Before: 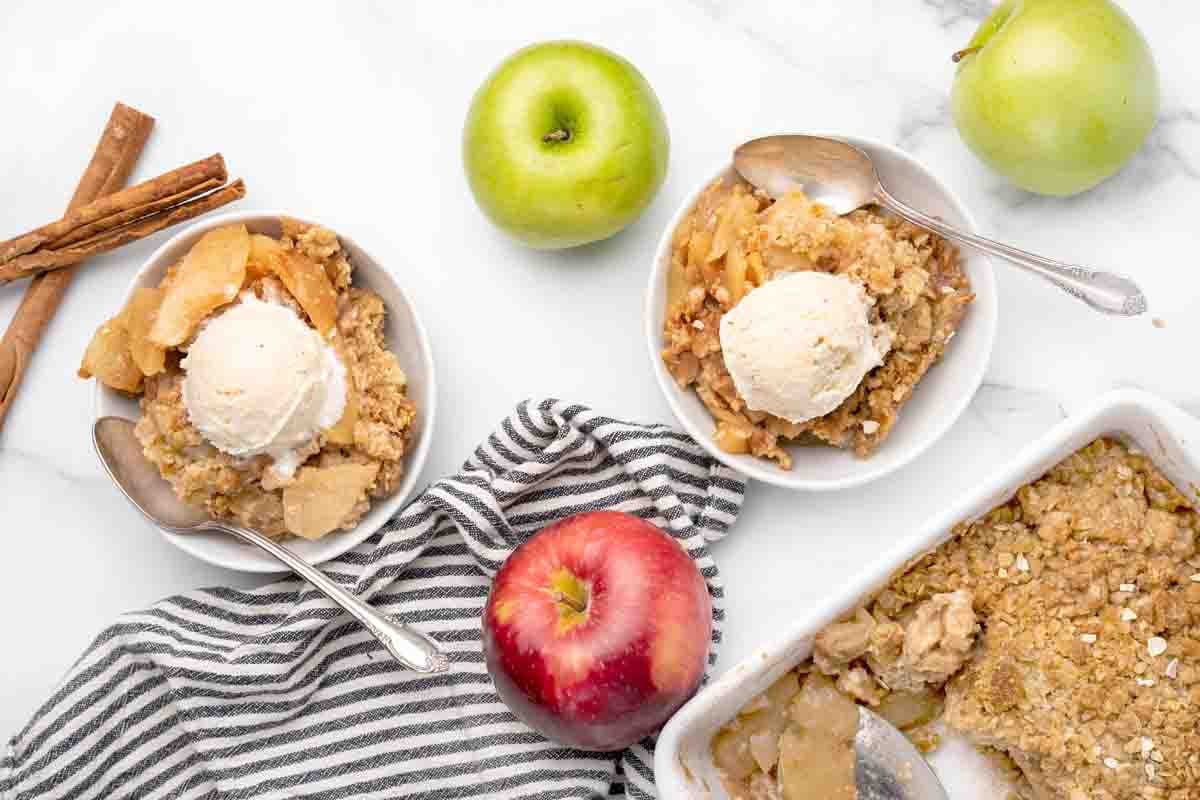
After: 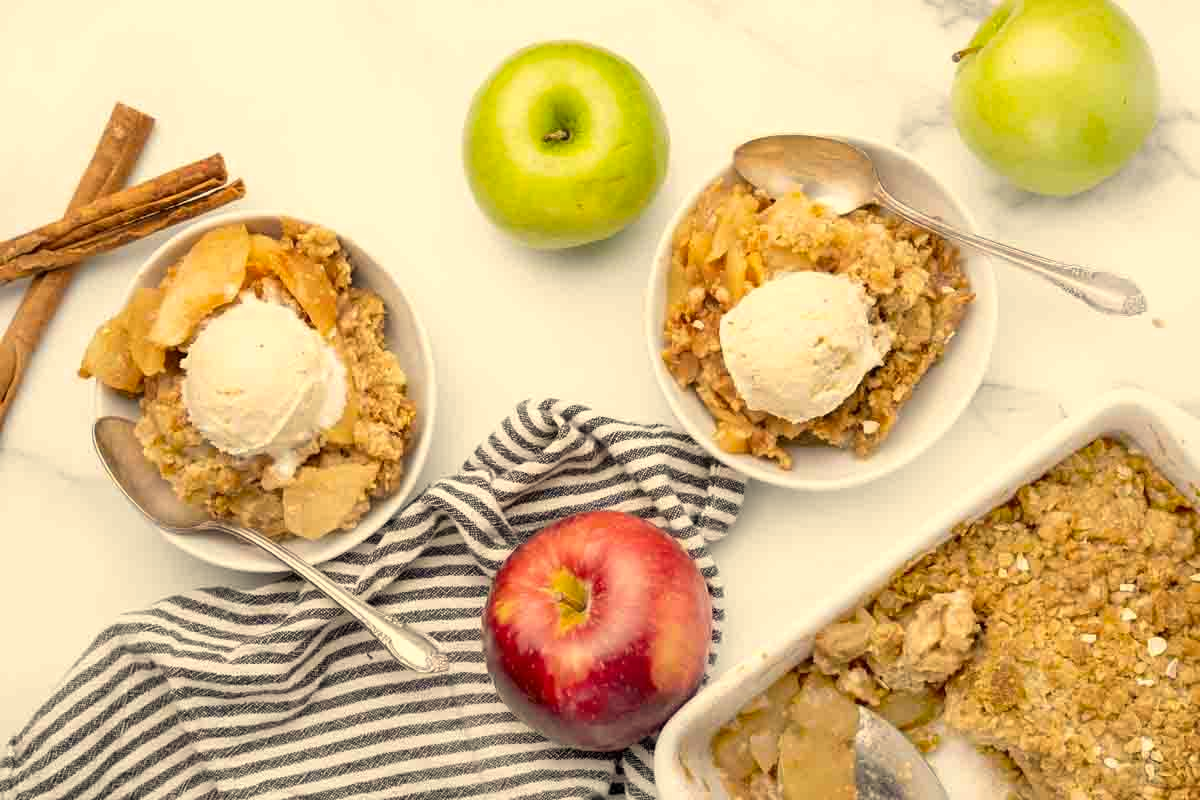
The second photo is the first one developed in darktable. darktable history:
color correction: highlights a* 2.63, highlights b* 22.67
